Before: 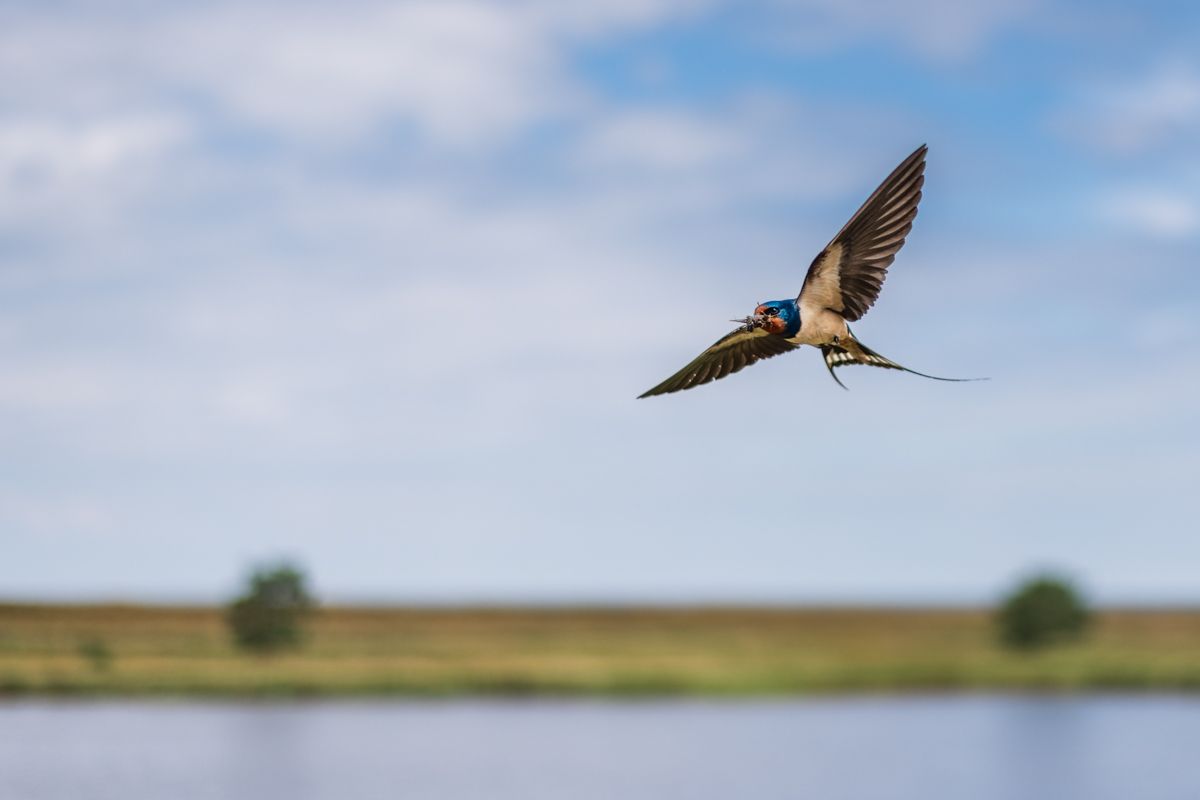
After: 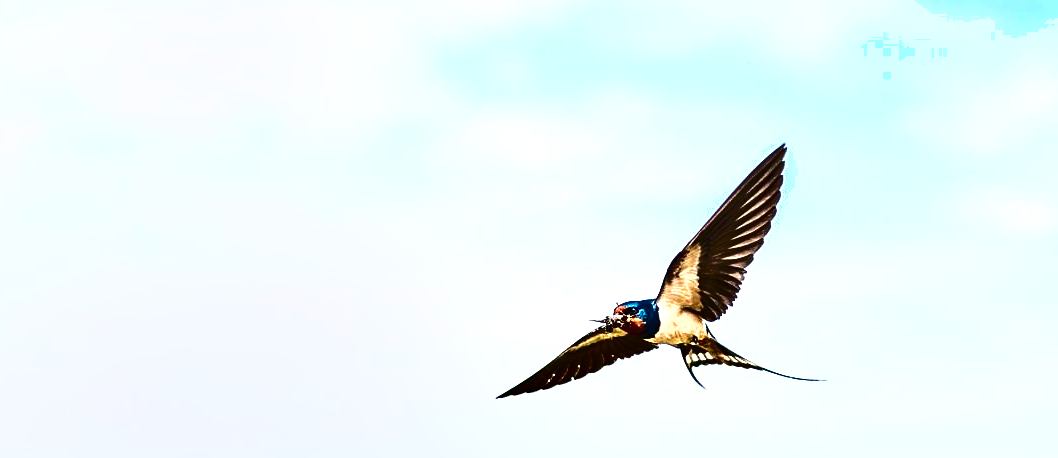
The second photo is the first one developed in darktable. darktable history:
crop and rotate: left 11.783%, bottom 42.703%
exposure: black level correction 0, exposure 1.606 EV, compensate exposure bias true, compensate highlight preservation false
shadows and highlights: shadows 47.77, highlights -42.13, soften with gaussian
sharpen: on, module defaults
